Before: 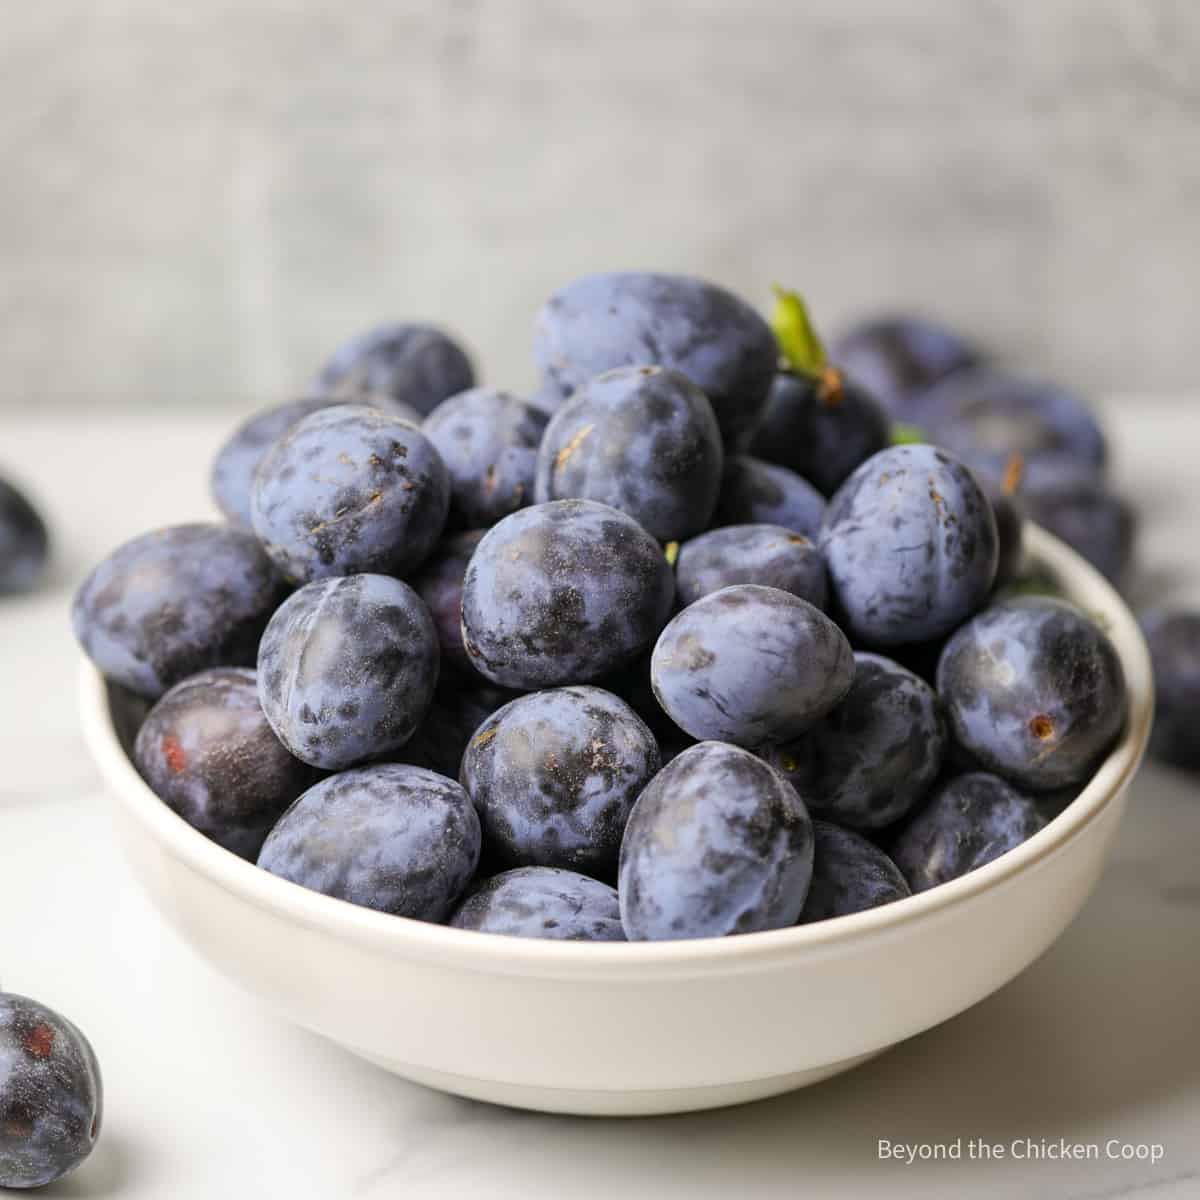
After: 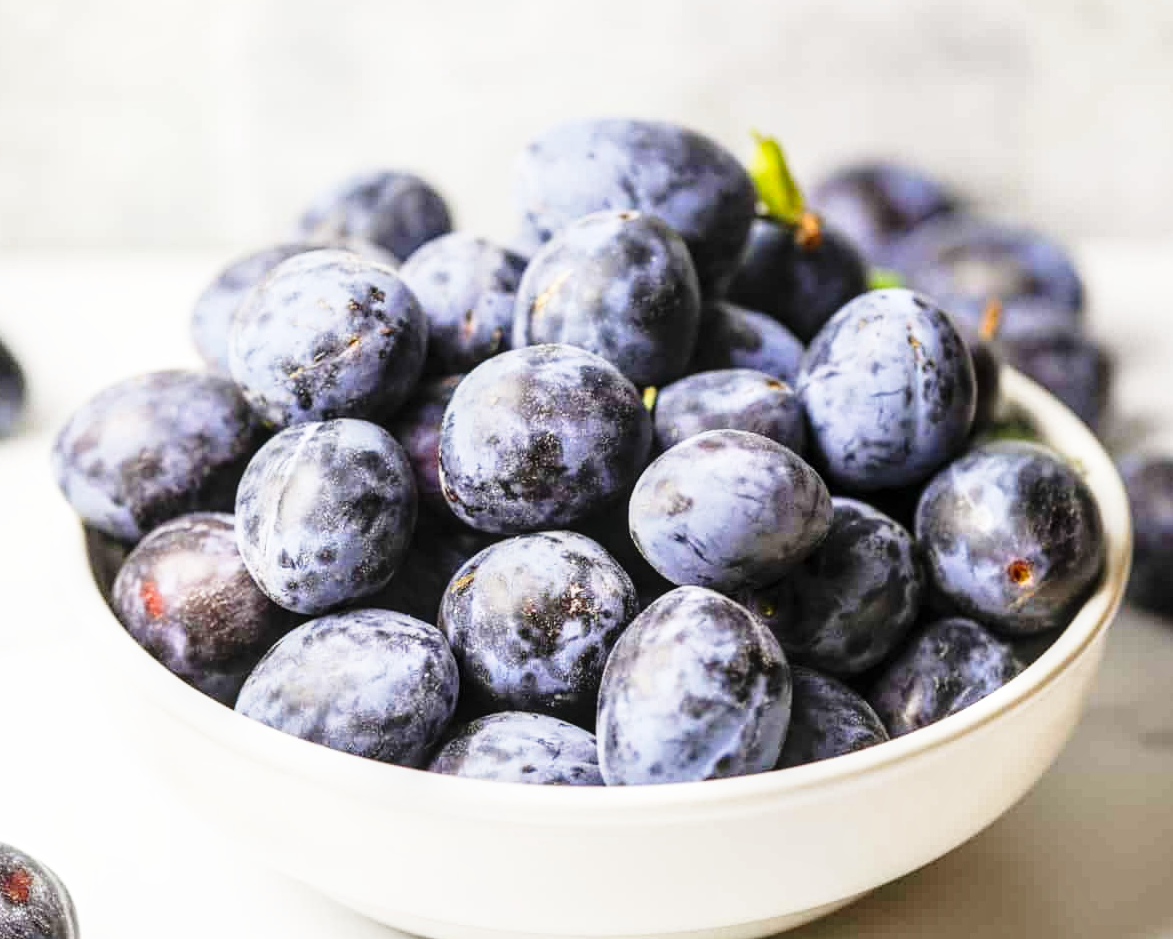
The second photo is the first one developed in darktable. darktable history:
base curve: curves: ch0 [(0, 0) (0.026, 0.03) (0.109, 0.232) (0.351, 0.748) (0.669, 0.968) (1, 1)], preserve colors none
local contrast: on, module defaults
crop and rotate: left 1.916%, top 12.963%, right 0.28%, bottom 8.753%
exposure: exposure -0.112 EV, compensate highlight preservation false
levels: black 0.071%, white 99.88%
